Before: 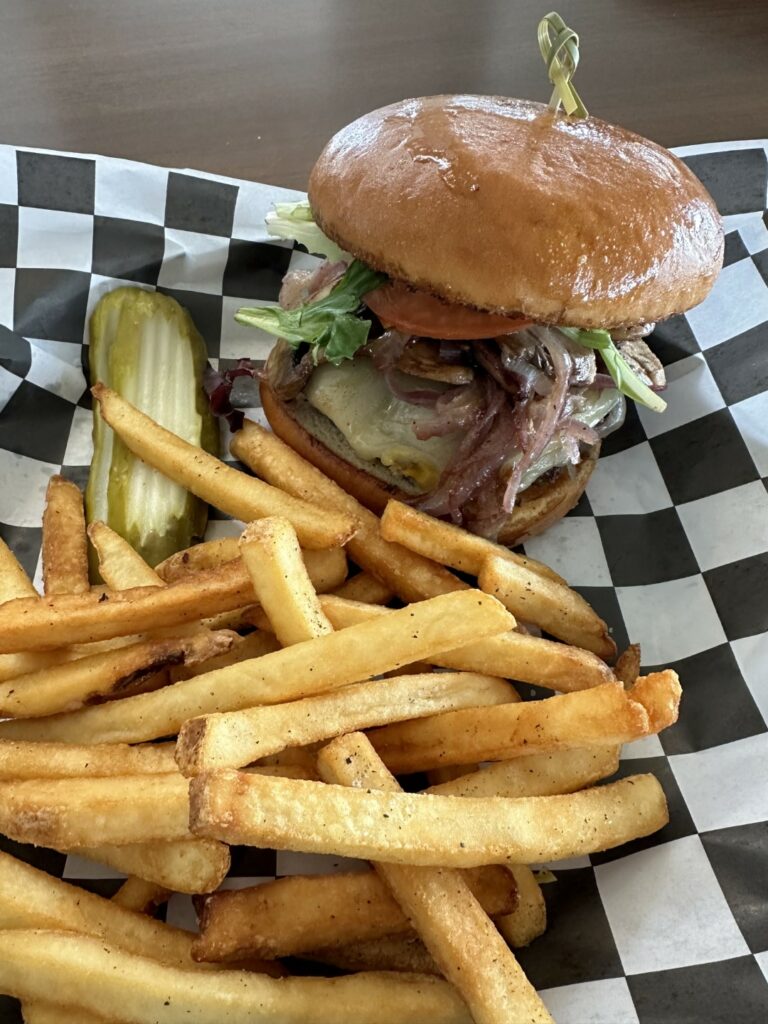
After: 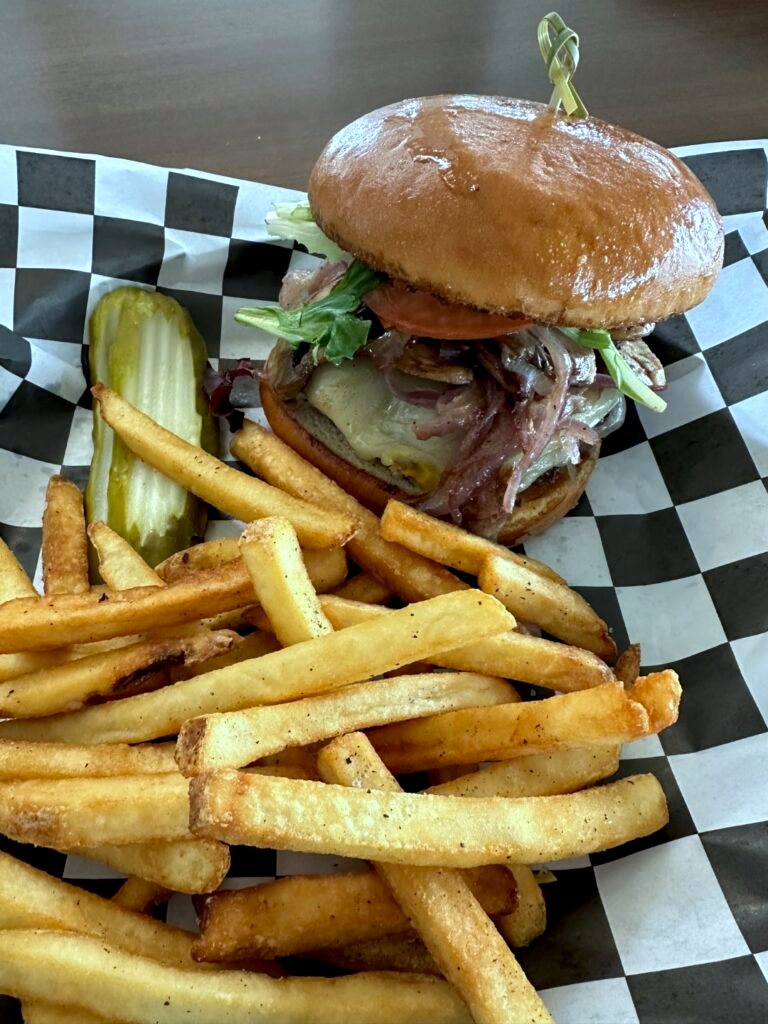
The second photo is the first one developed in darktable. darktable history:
contrast equalizer: octaves 7, y [[0.6 ×6], [0.55 ×6], [0 ×6], [0 ×6], [0 ×6]], mix 0.3
white balance: red 0.925, blue 1.046
